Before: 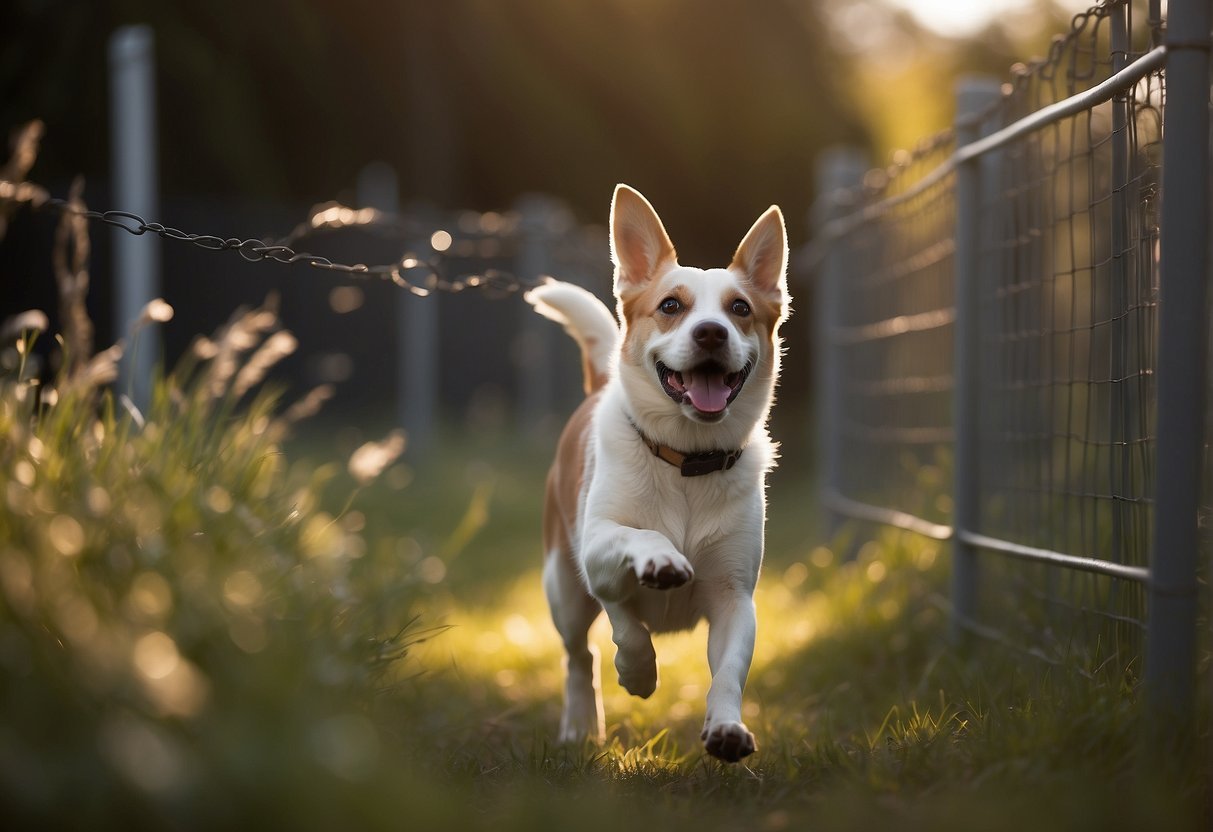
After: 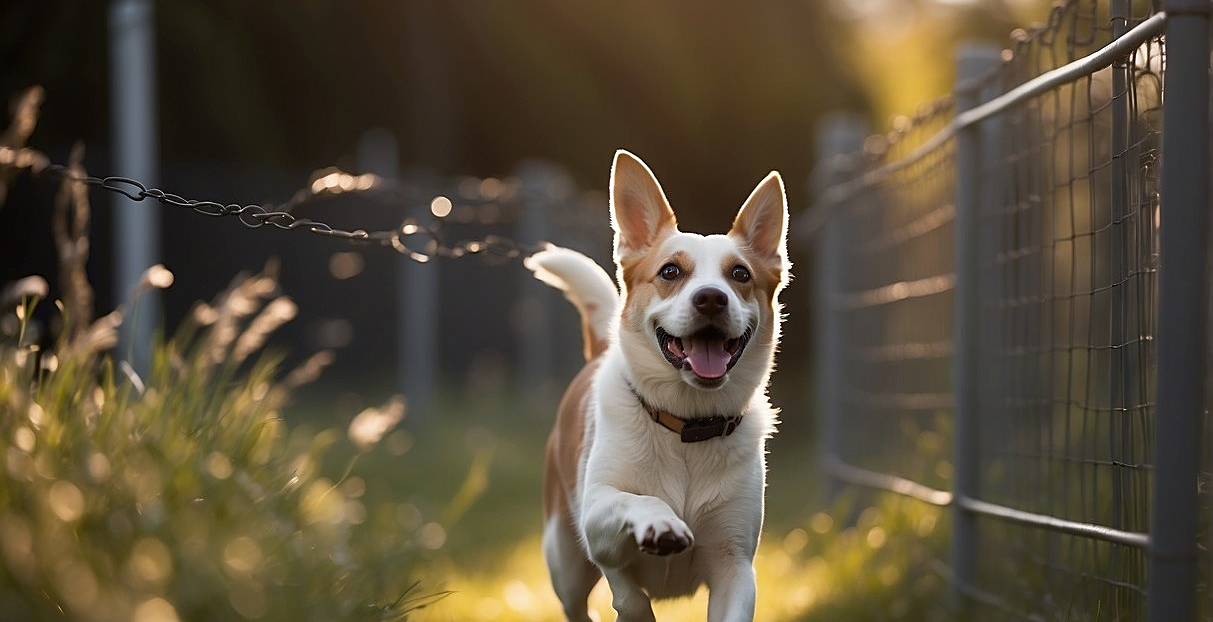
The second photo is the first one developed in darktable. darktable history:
crop: top 4.098%, bottom 21.126%
sharpen: on, module defaults
